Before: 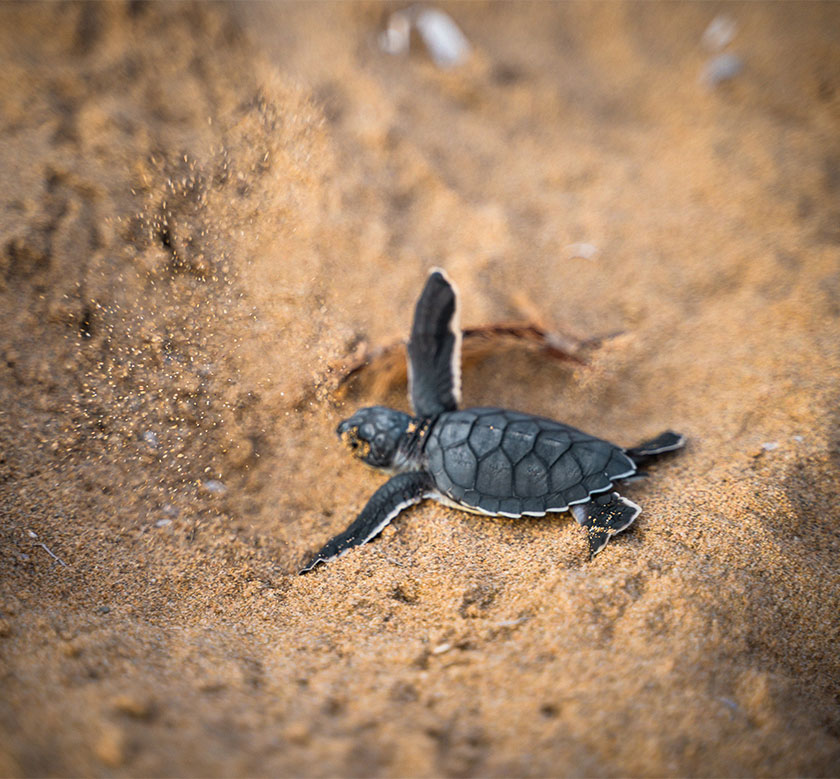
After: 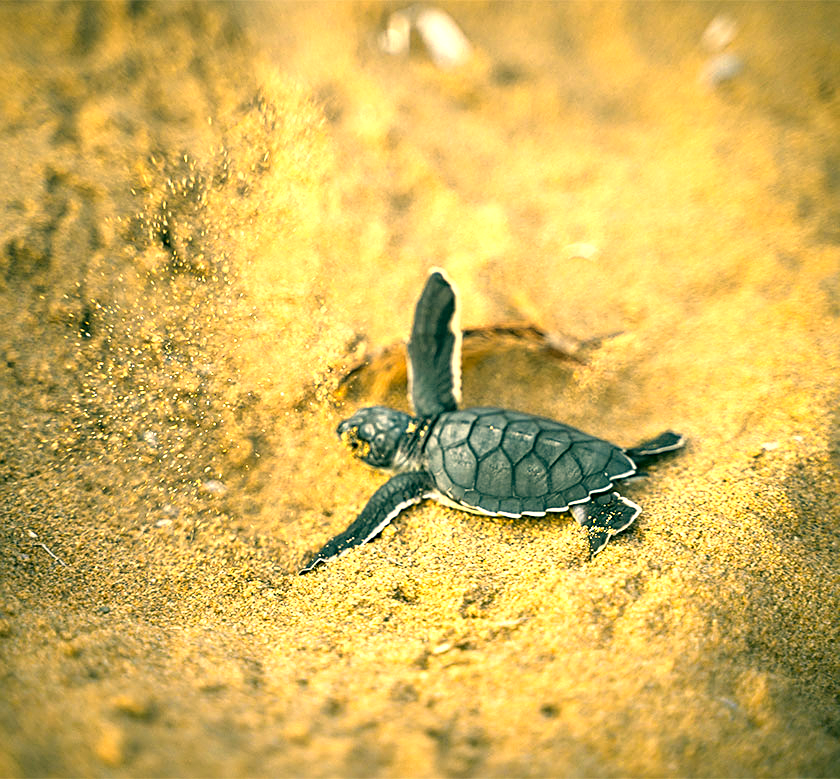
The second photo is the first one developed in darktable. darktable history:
exposure: black level correction 0, exposure 1 EV, compensate highlight preservation false
color correction: highlights a* 5.65, highlights b* 33.53, shadows a* -26.42, shadows b* 3.89
sharpen: on, module defaults
